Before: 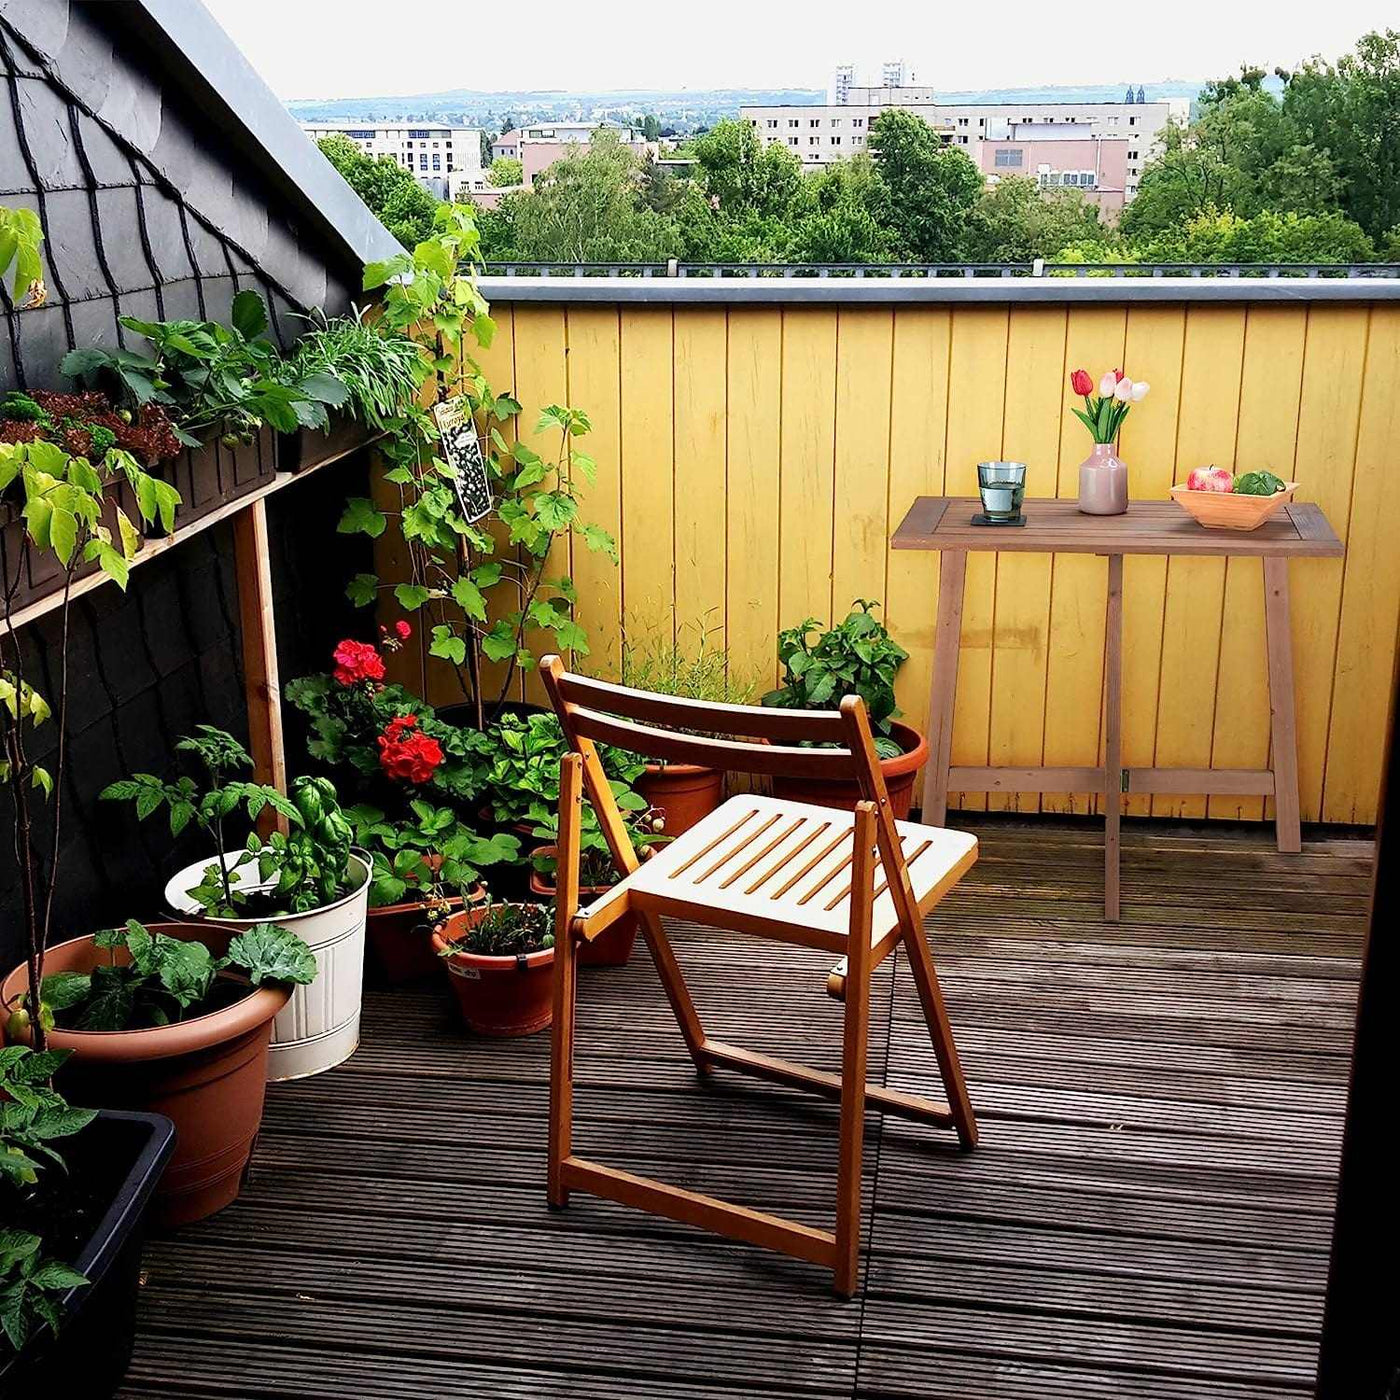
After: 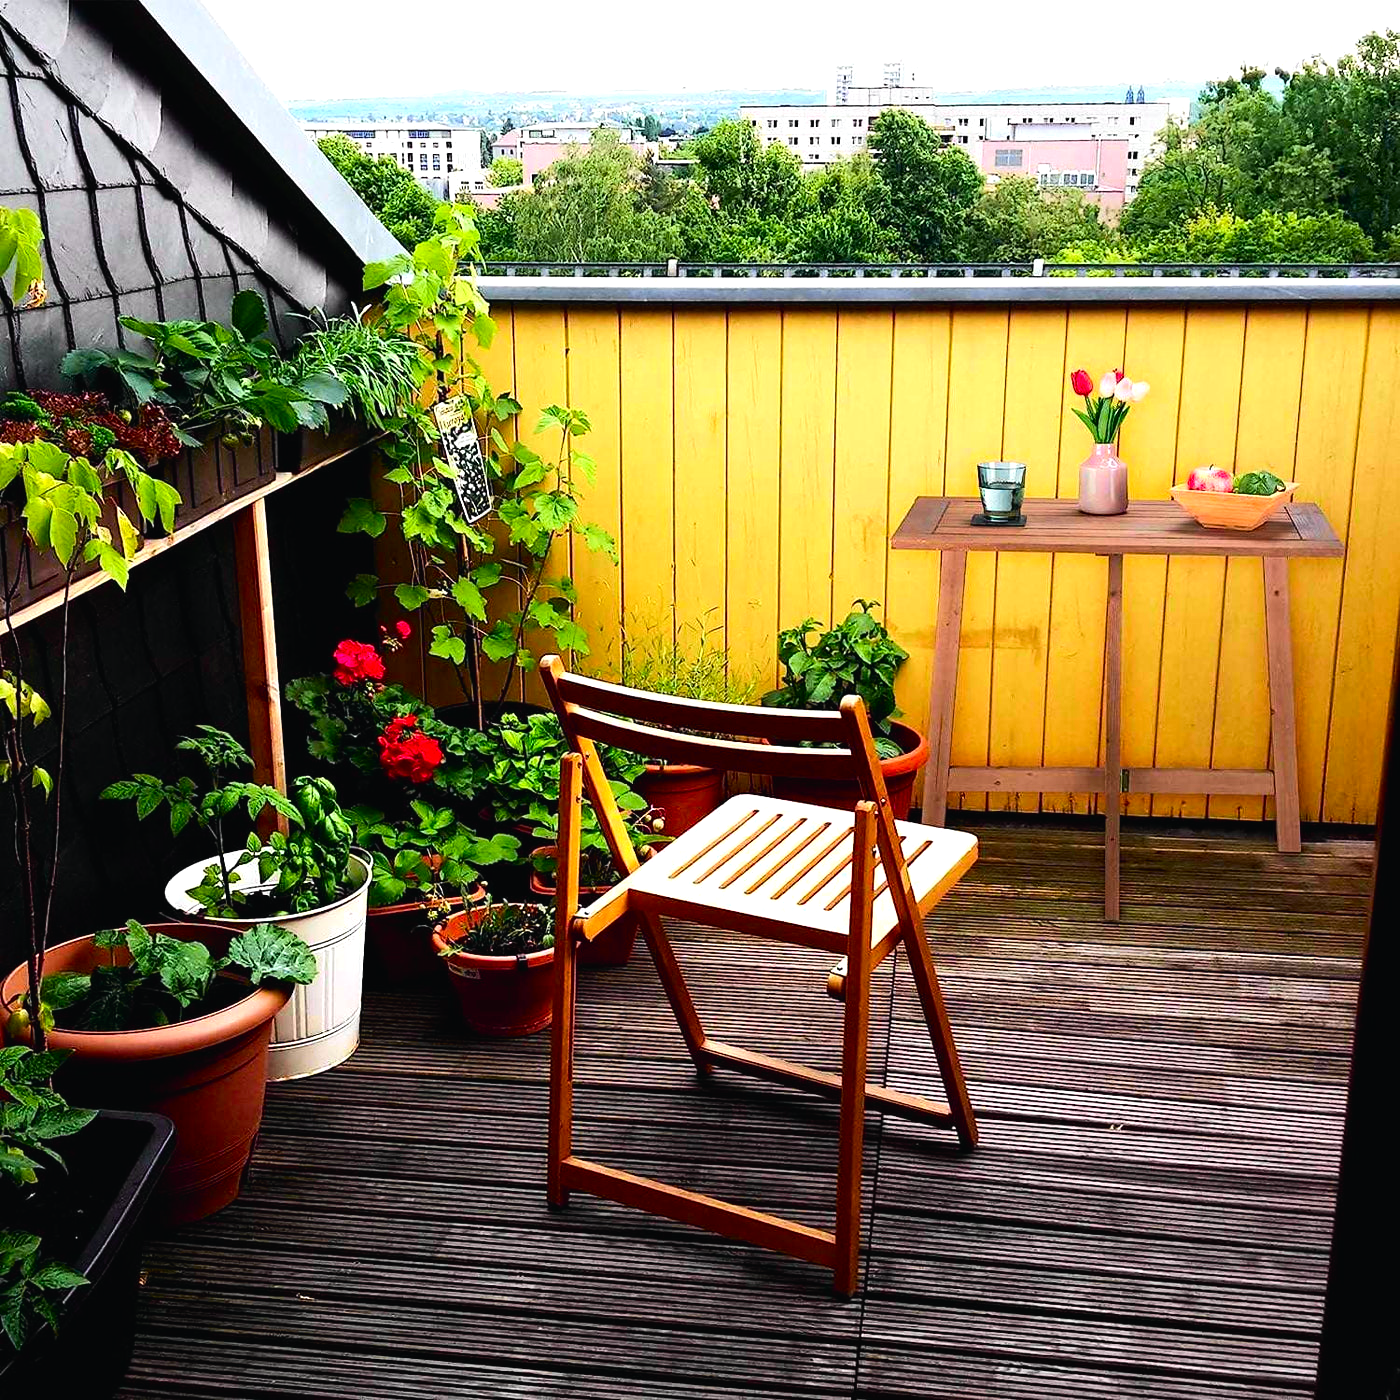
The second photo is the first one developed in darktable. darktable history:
tone curve: curves: ch0 [(0, 0.015) (0.037, 0.032) (0.131, 0.113) (0.275, 0.26) (0.497, 0.505) (0.617, 0.643) (0.704, 0.735) (0.813, 0.842) (0.911, 0.931) (0.997, 1)]; ch1 [(0, 0) (0.301, 0.3) (0.444, 0.438) (0.493, 0.494) (0.501, 0.5) (0.534, 0.543) (0.582, 0.605) (0.658, 0.687) (0.746, 0.79) (1, 1)]; ch2 [(0, 0) (0.246, 0.234) (0.36, 0.356) (0.415, 0.426) (0.476, 0.492) (0.502, 0.499) (0.525, 0.517) (0.533, 0.534) (0.586, 0.598) (0.634, 0.643) (0.706, 0.717) (0.853, 0.83) (1, 0.951)], color space Lab, independent channels, preserve colors none
tone equalizer: -8 EV -0.417 EV, -7 EV -0.389 EV, -6 EV -0.333 EV, -5 EV -0.222 EV, -3 EV 0.222 EV, -2 EV 0.333 EV, -1 EV 0.389 EV, +0 EV 0.417 EV, edges refinement/feathering 500, mask exposure compensation -1.57 EV, preserve details no
color balance rgb: perceptual saturation grading › global saturation 20%, global vibrance 20%
